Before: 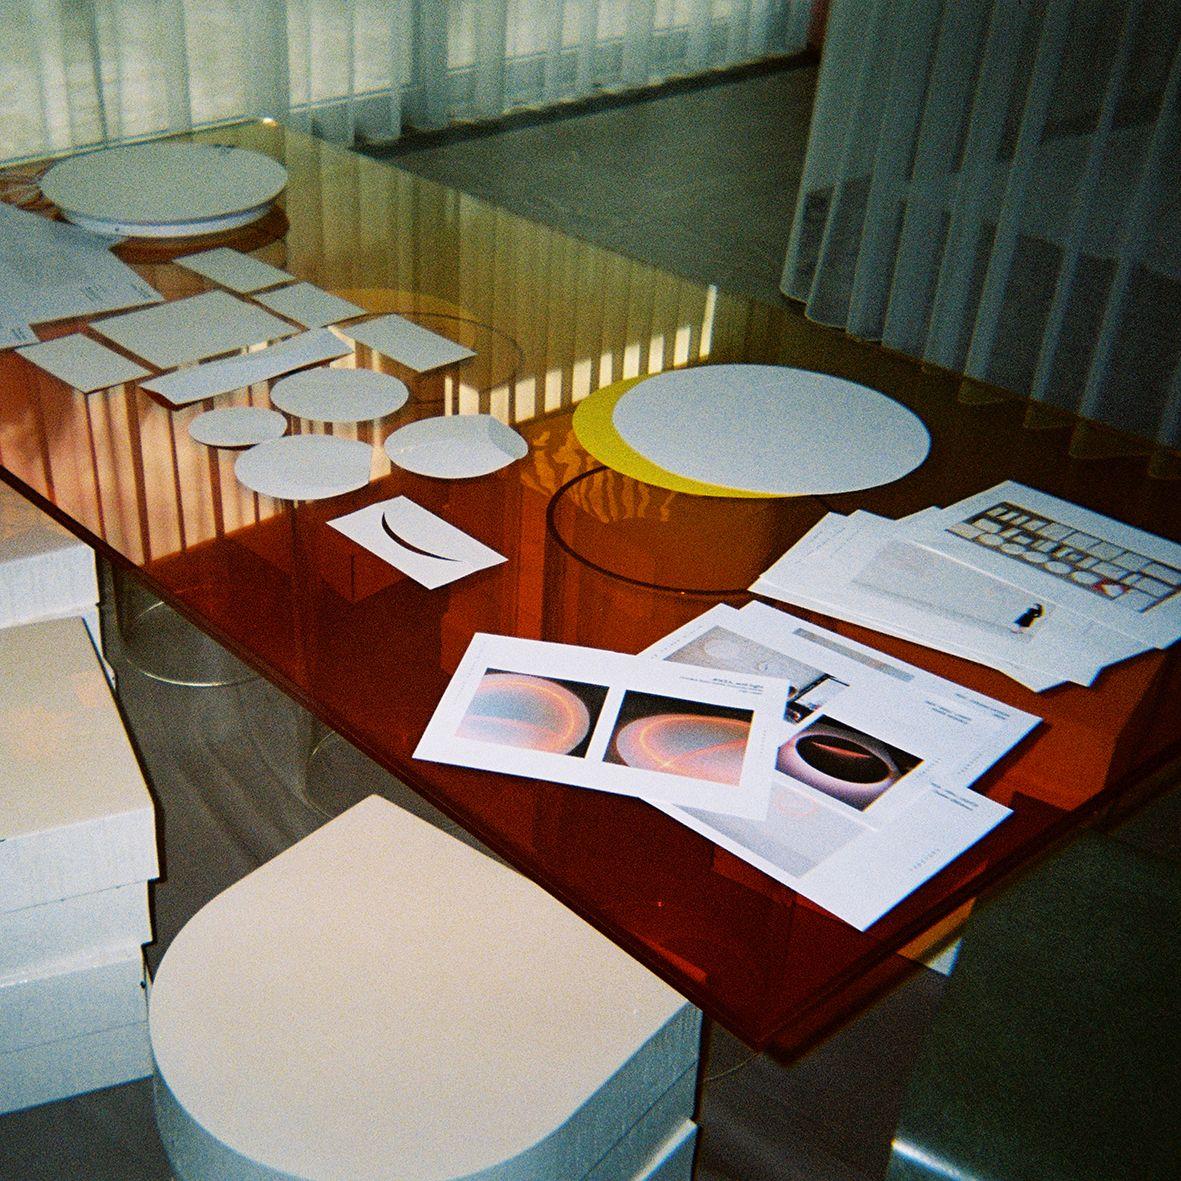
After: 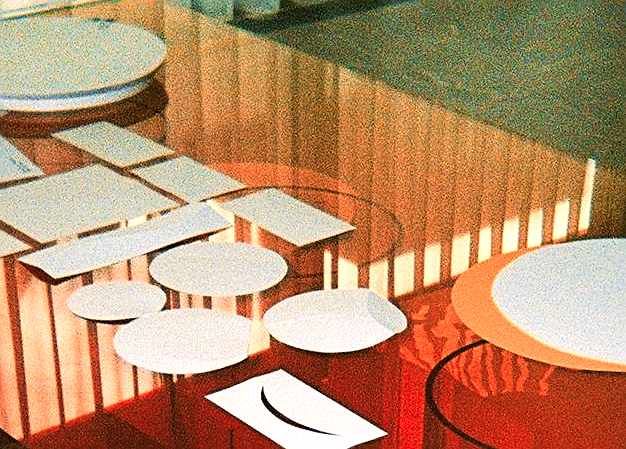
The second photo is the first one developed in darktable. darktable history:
crop: left 10.308%, top 10.674%, right 36.651%, bottom 51.249%
tone curve: curves: ch0 [(0, 0) (0.003, 0.012) (0.011, 0.015) (0.025, 0.02) (0.044, 0.032) (0.069, 0.044) (0.1, 0.063) (0.136, 0.085) (0.177, 0.121) (0.224, 0.159) (0.277, 0.207) (0.335, 0.261) (0.399, 0.328) (0.468, 0.41) (0.543, 0.506) (0.623, 0.609) (0.709, 0.719) (0.801, 0.82) (0.898, 0.907) (1, 1)], preserve colors none
sharpen: on, module defaults
exposure: black level correction 0, exposure 0.701 EV, compensate highlight preservation false
color zones: curves: ch2 [(0, 0.5) (0.084, 0.497) (0.323, 0.335) (0.4, 0.497) (1, 0.5)]
contrast brightness saturation: brightness 0.141
color correction: highlights a* 4.36, highlights b* 4.98, shadows a* -6.95, shadows b* 4.92
